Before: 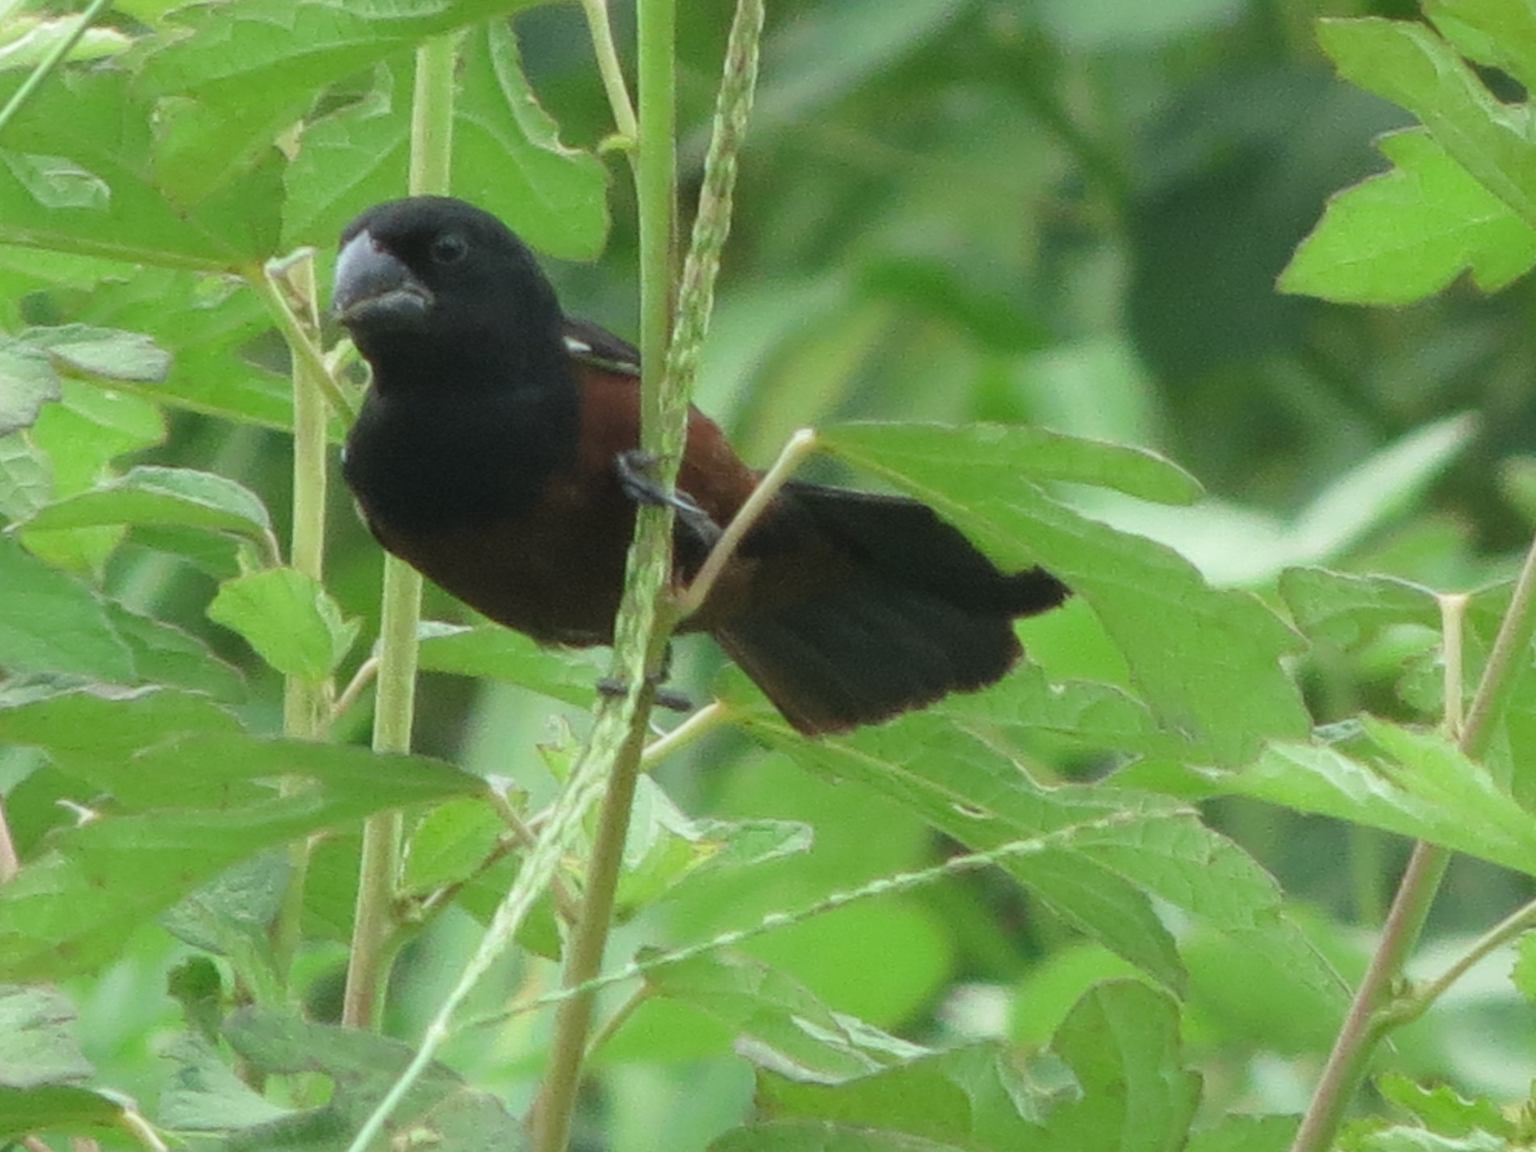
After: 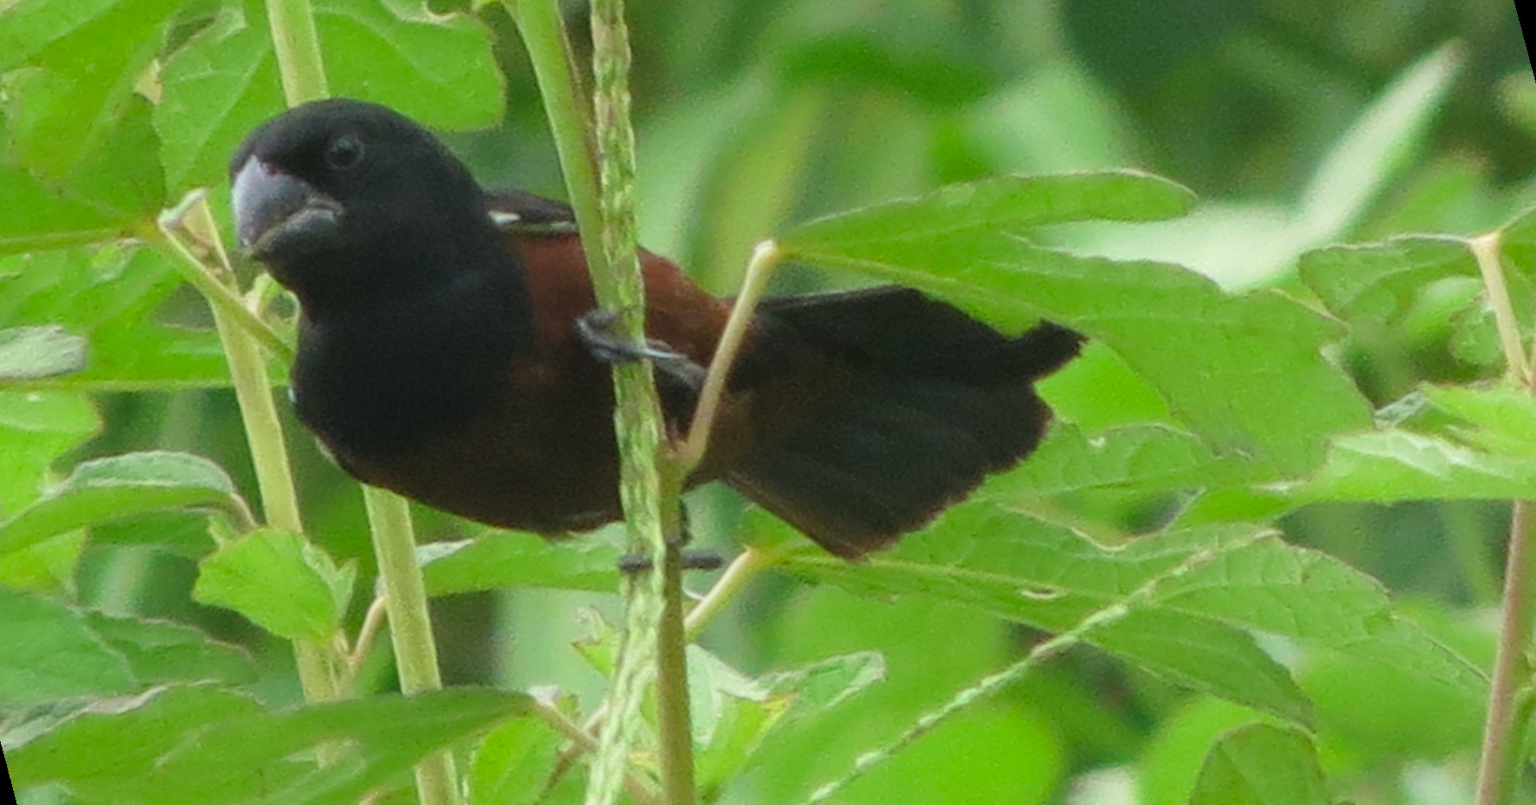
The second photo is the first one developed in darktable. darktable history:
color correction: highlights a* 3.22, highlights b* 1.93, saturation 1.19
rotate and perspective: rotation -14.8°, crop left 0.1, crop right 0.903, crop top 0.25, crop bottom 0.748
